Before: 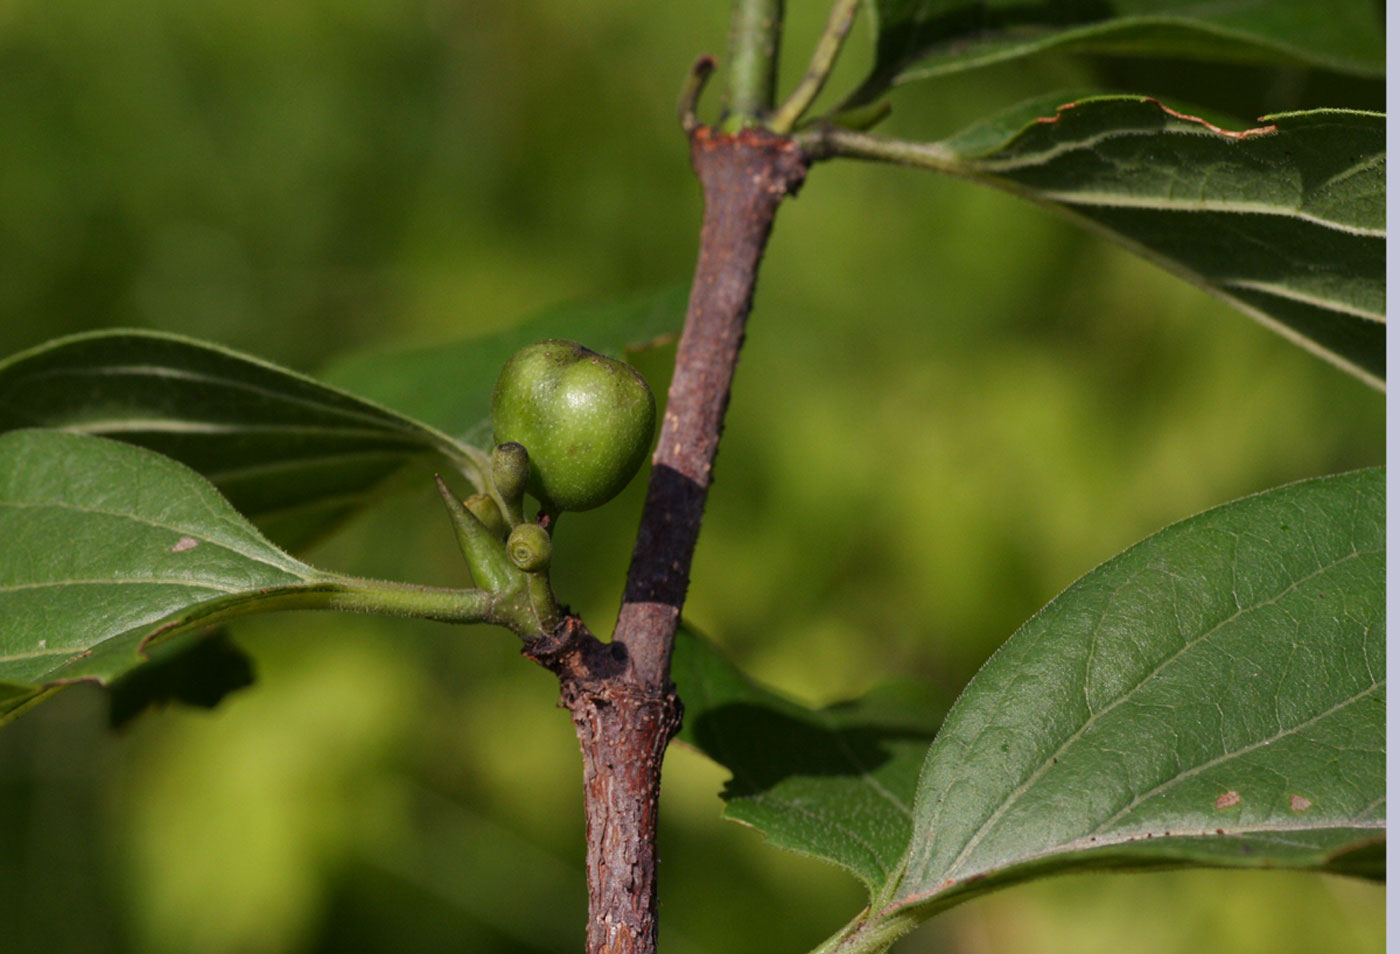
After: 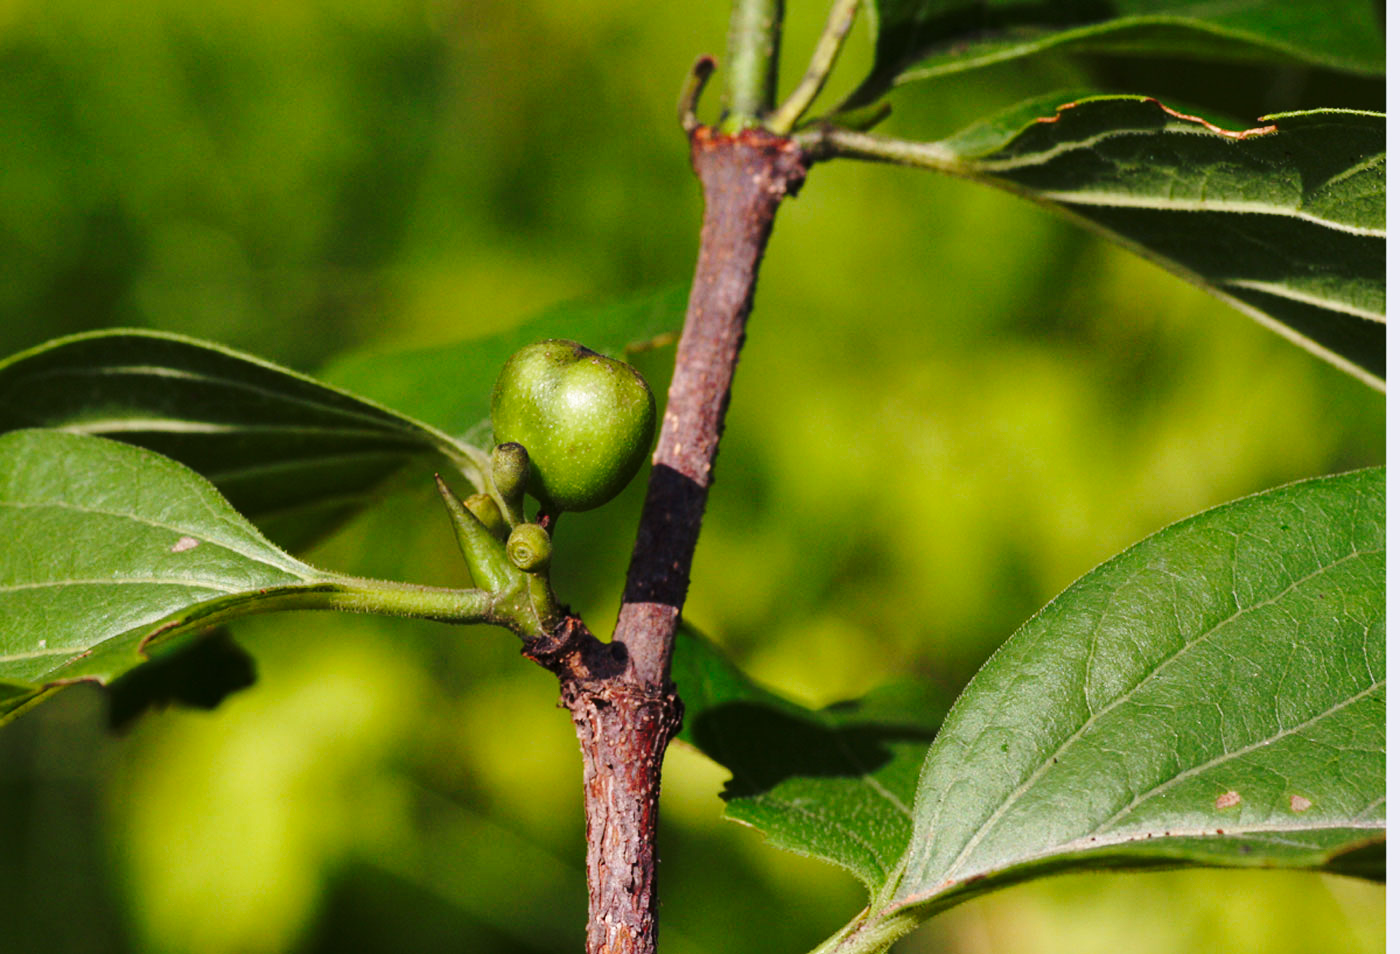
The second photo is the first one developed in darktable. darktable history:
base curve: curves: ch0 [(0, 0) (0.036, 0.037) (0.121, 0.228) (0.46, 0.76) (0.859, 0.983) (1, 1)], preserve colors none
levels: mode automatic
